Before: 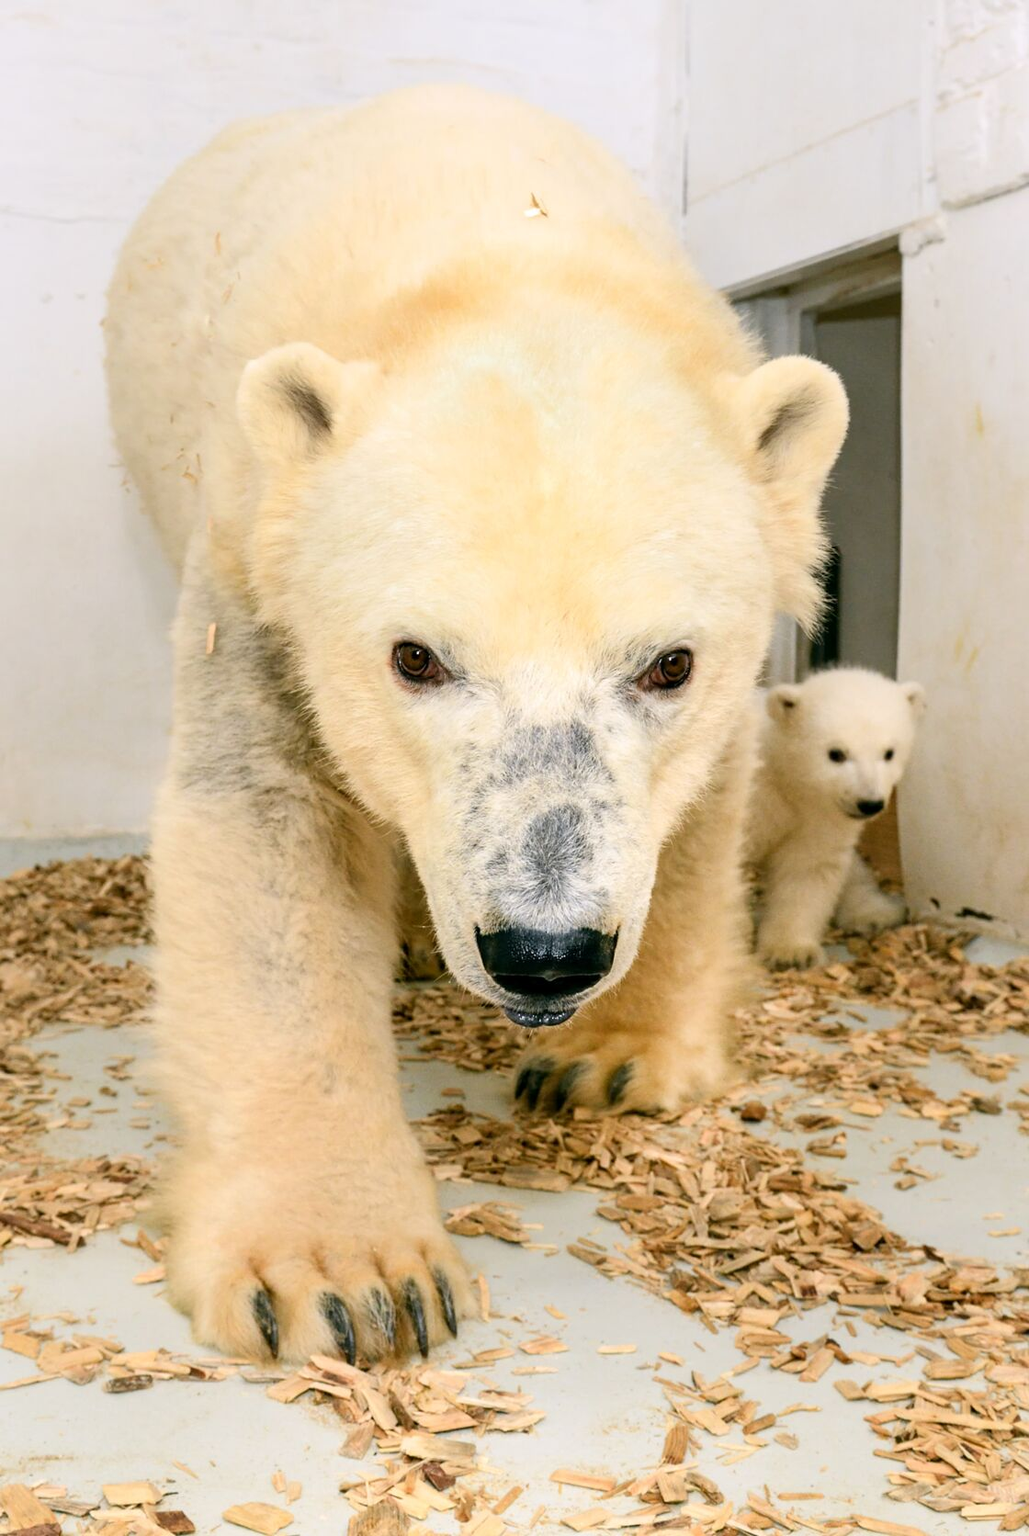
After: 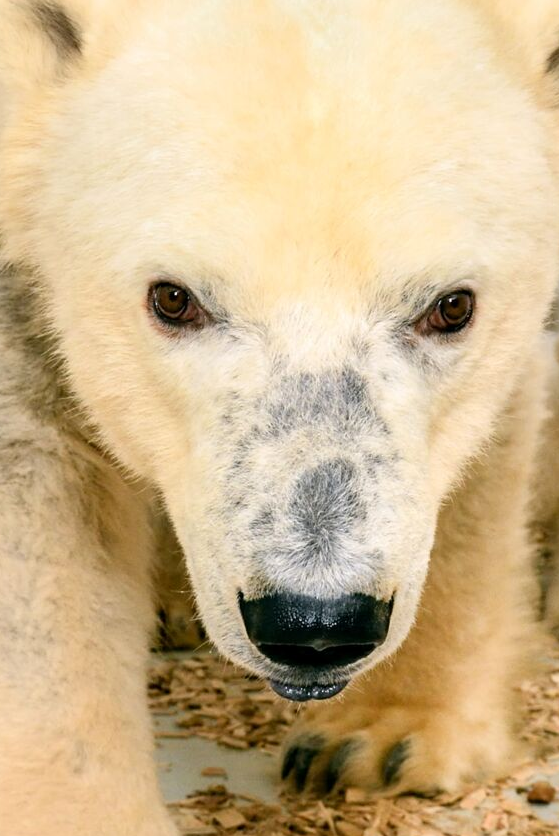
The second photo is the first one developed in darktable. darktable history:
exposure: compensate highlight preservation false
crop: left 25%, top 25%, right 25%, bottom 25%
